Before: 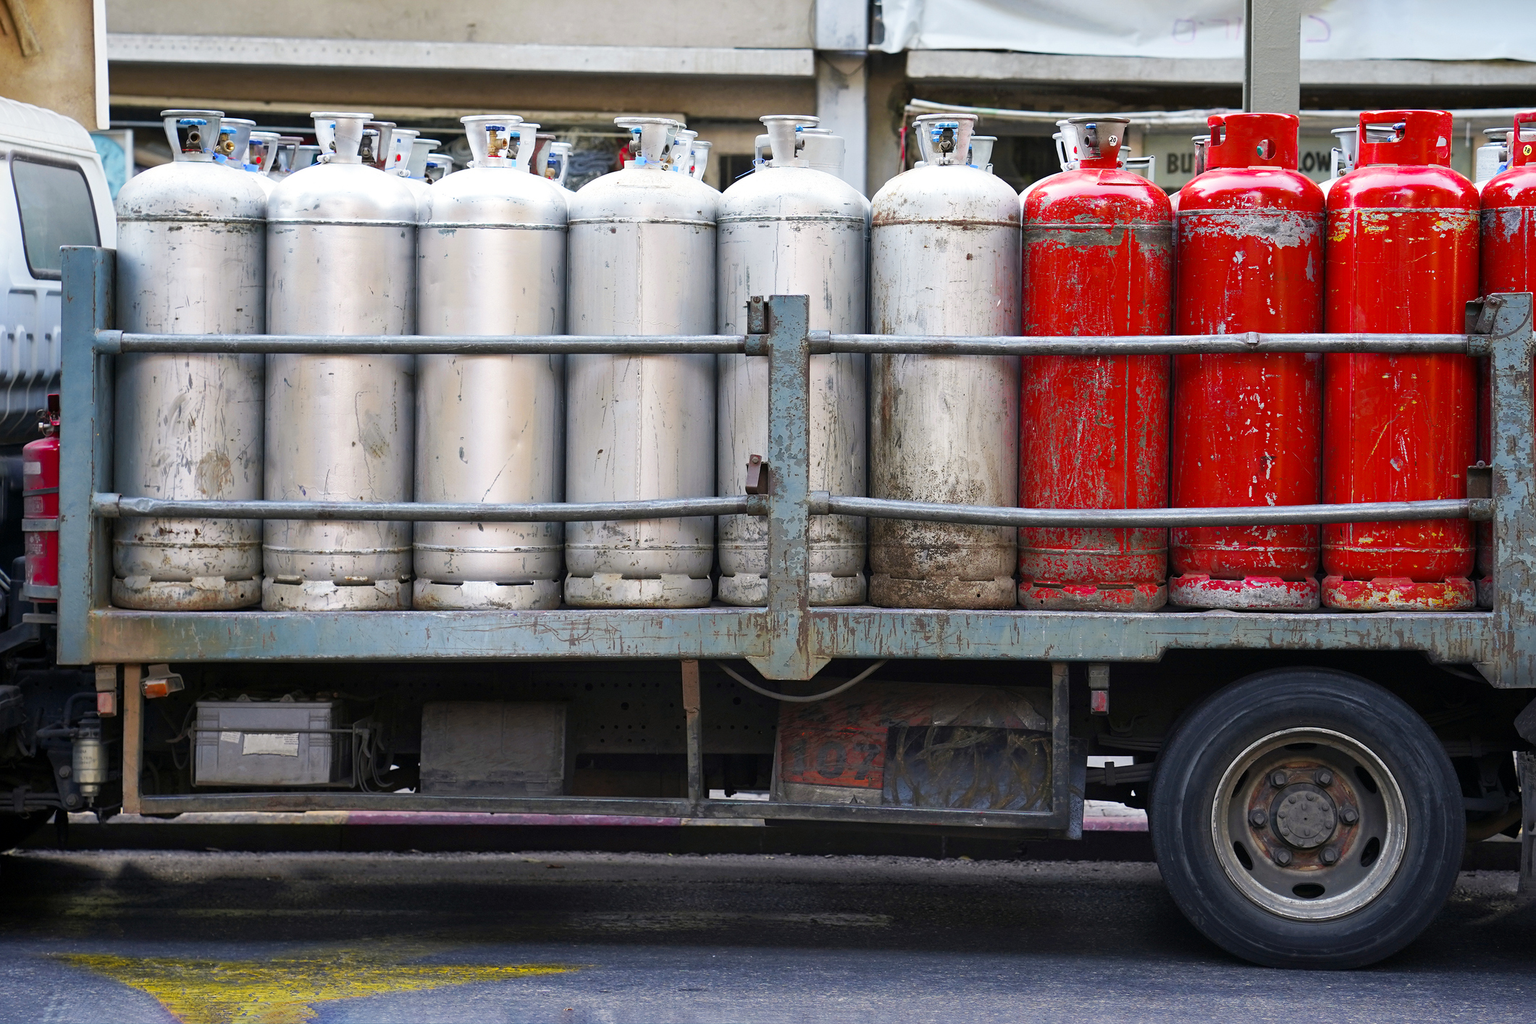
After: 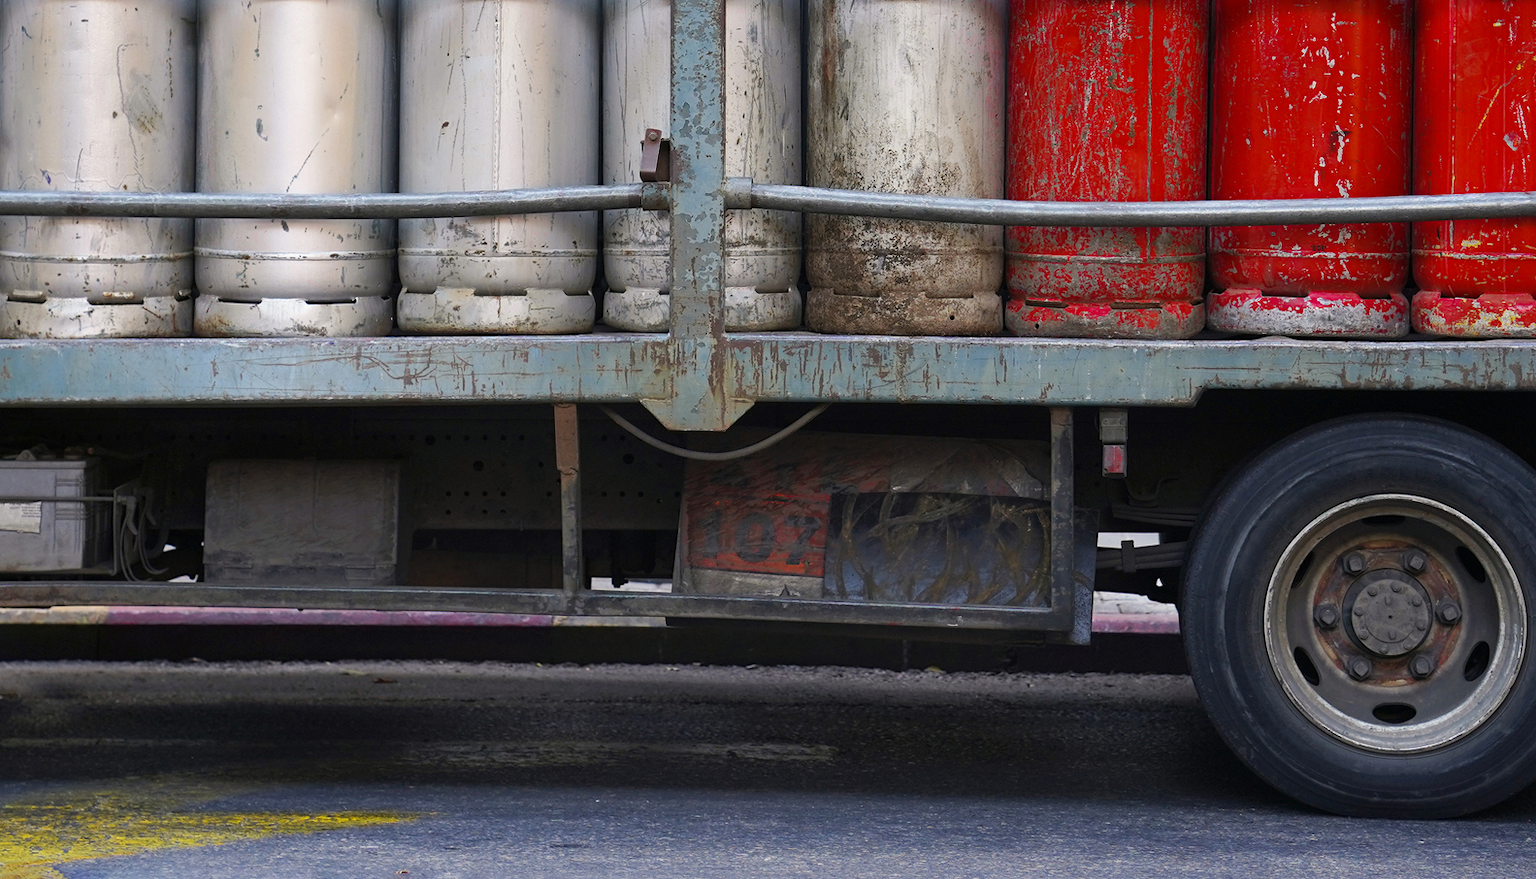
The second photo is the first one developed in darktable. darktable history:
crop and rotate: left 17.487%, top 35.013%, right 7.84%, bottom 0.914%
